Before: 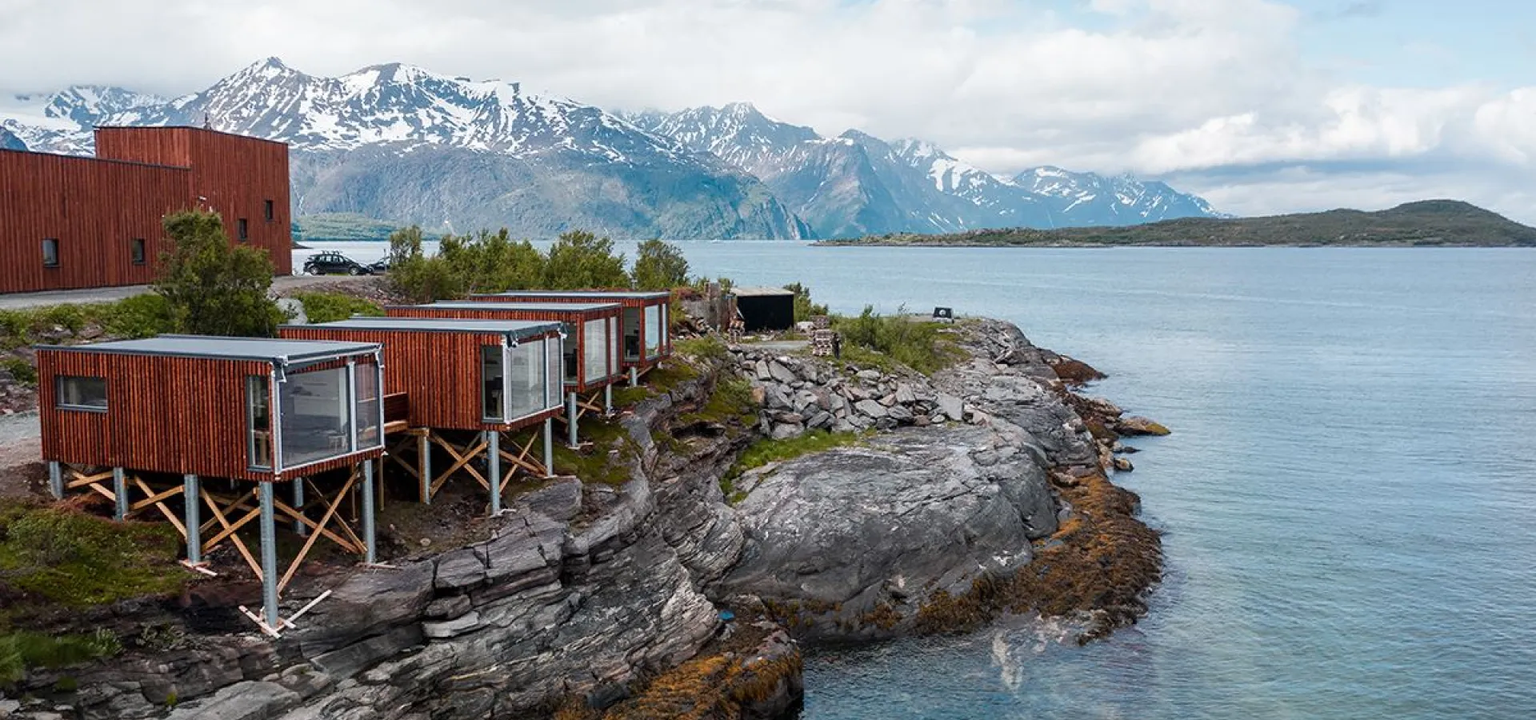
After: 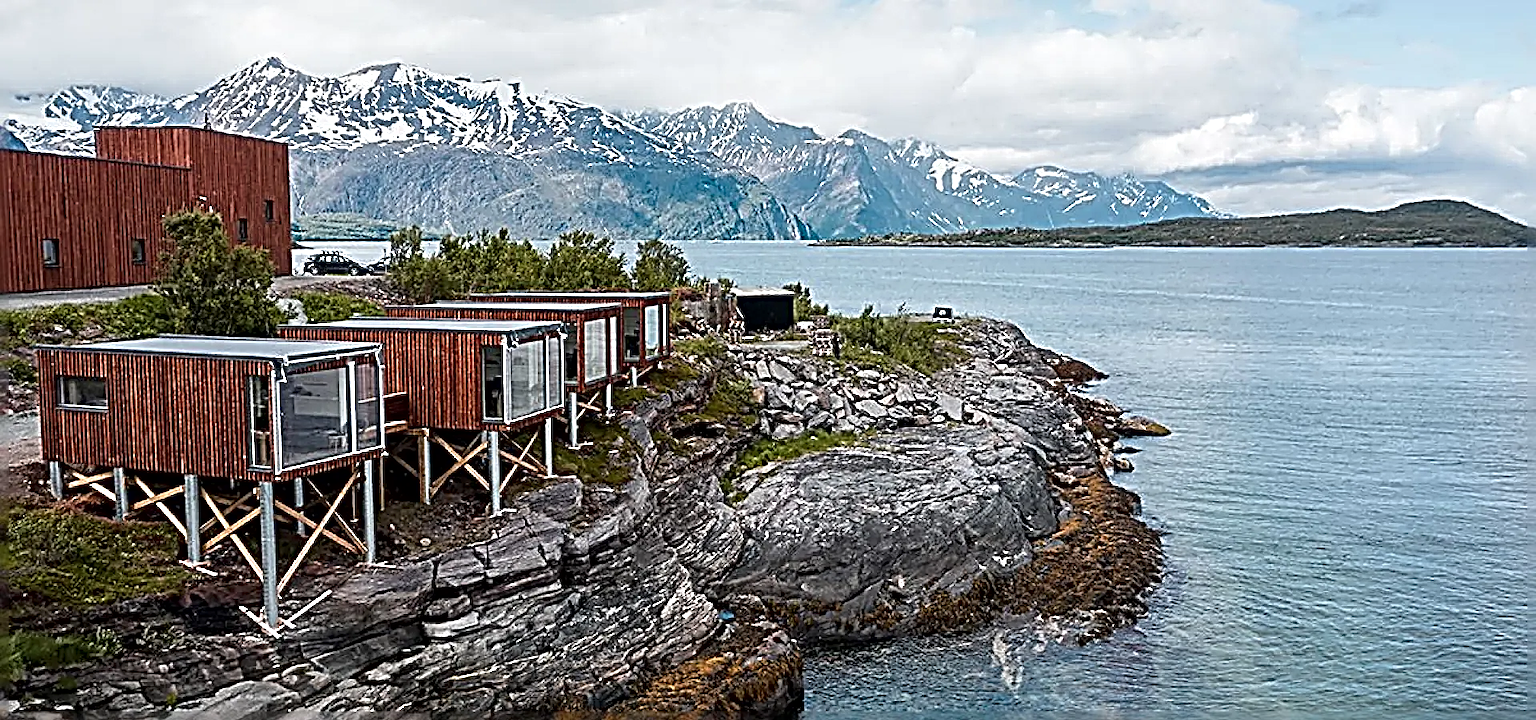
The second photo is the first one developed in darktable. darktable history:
local contrast: mode bilateral grid, contrast 21, coarseness 50, detail 130%, midtone range 0.2
sharpen: radius 4.013, amount 1.994
